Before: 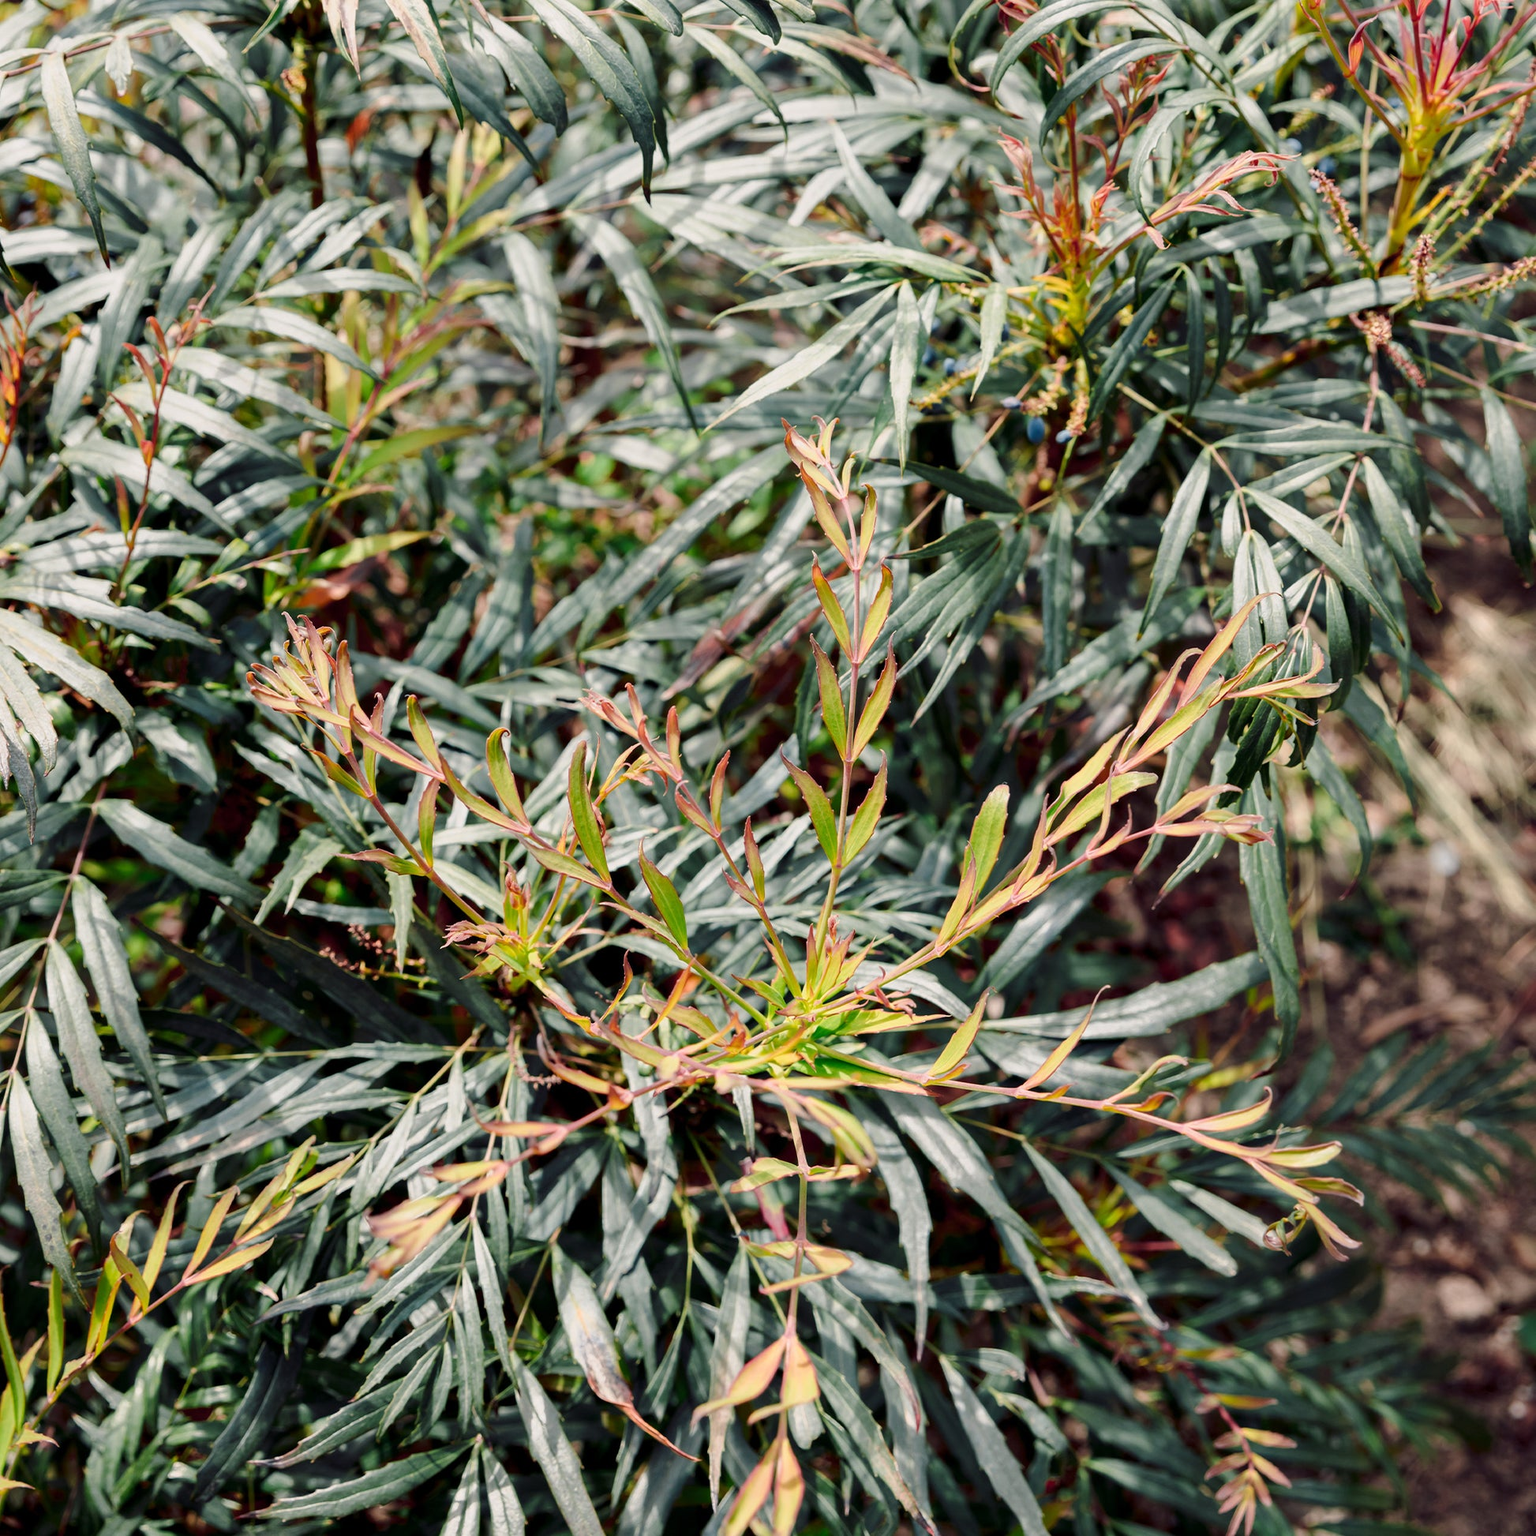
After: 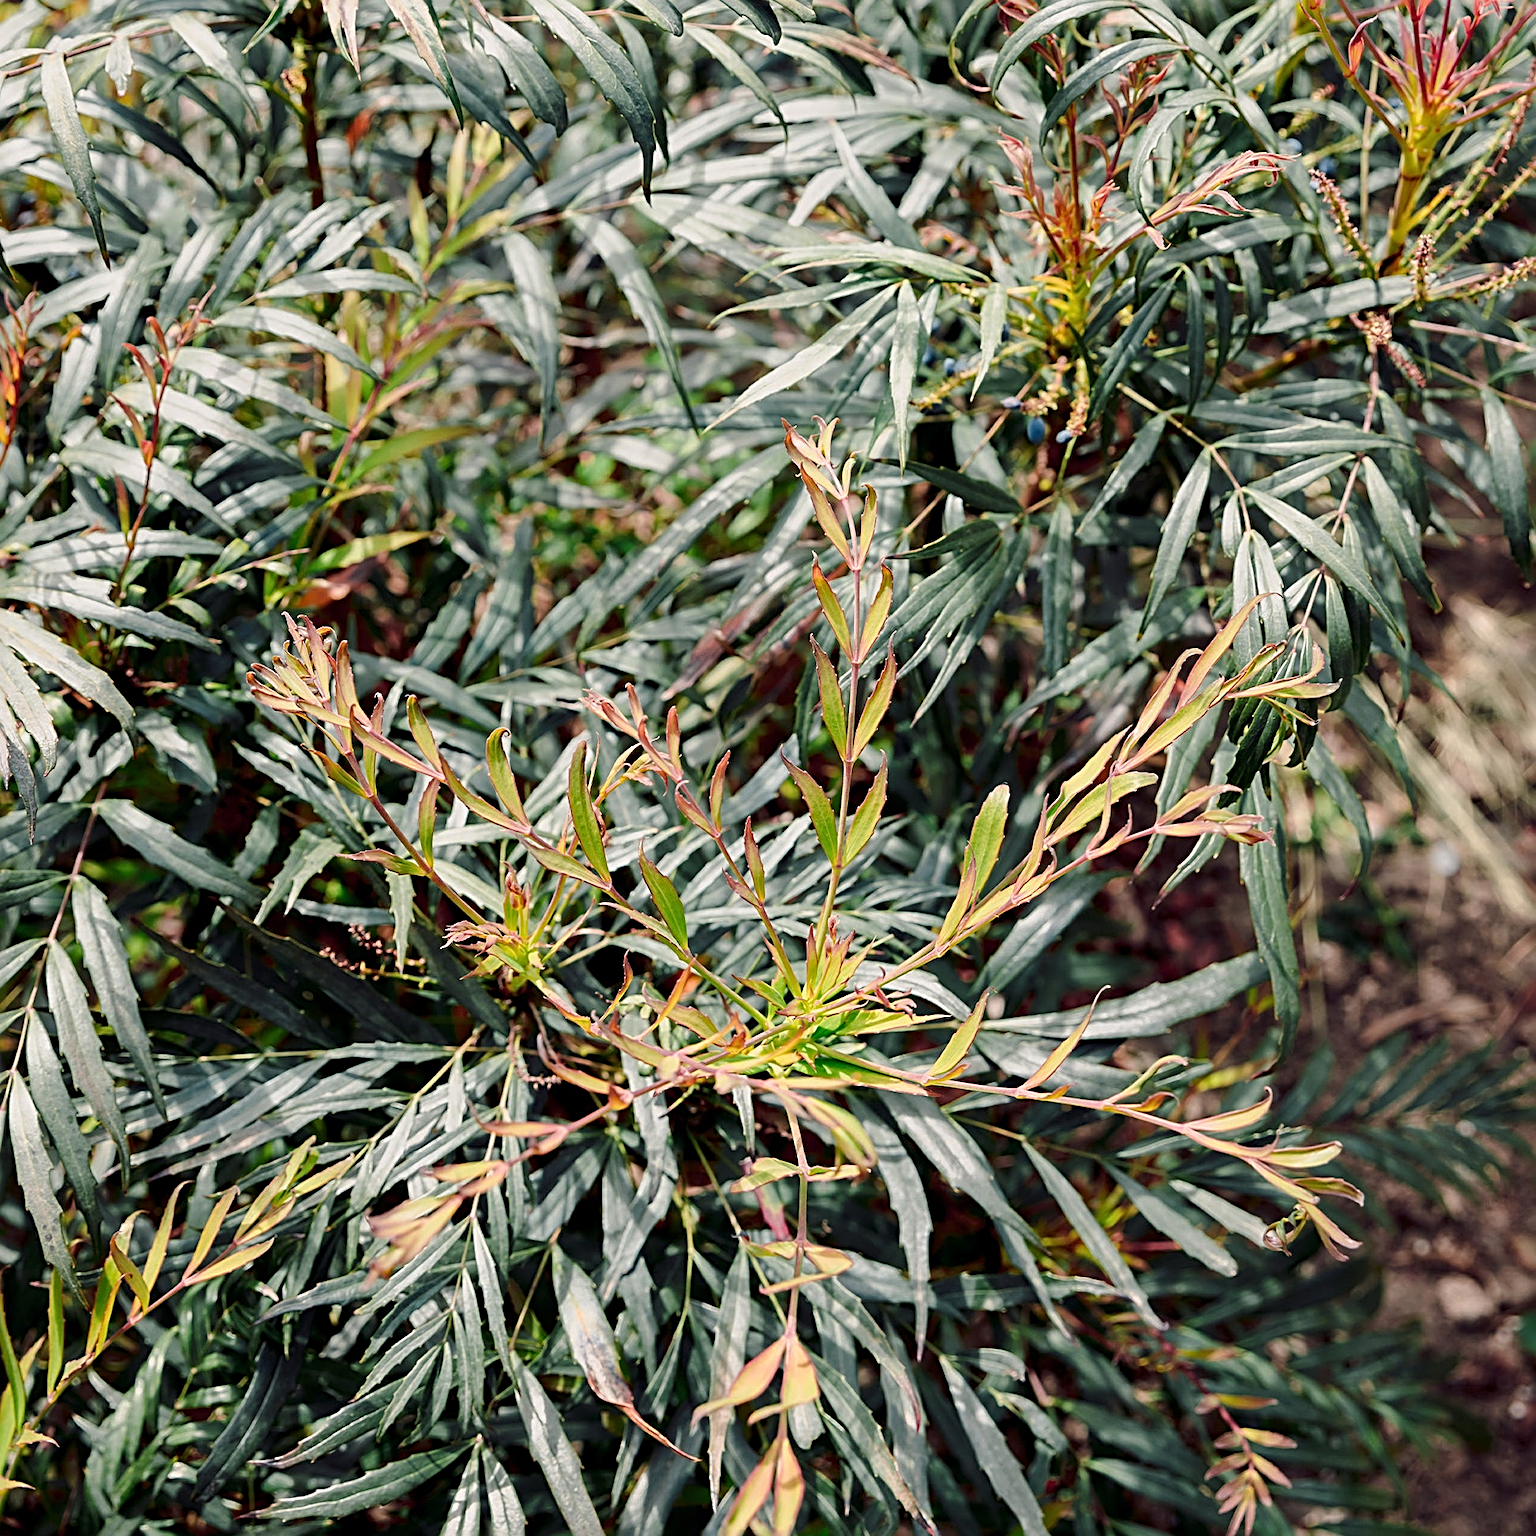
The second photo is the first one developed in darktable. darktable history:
sharpen: radius 2.988, amount 0.756
